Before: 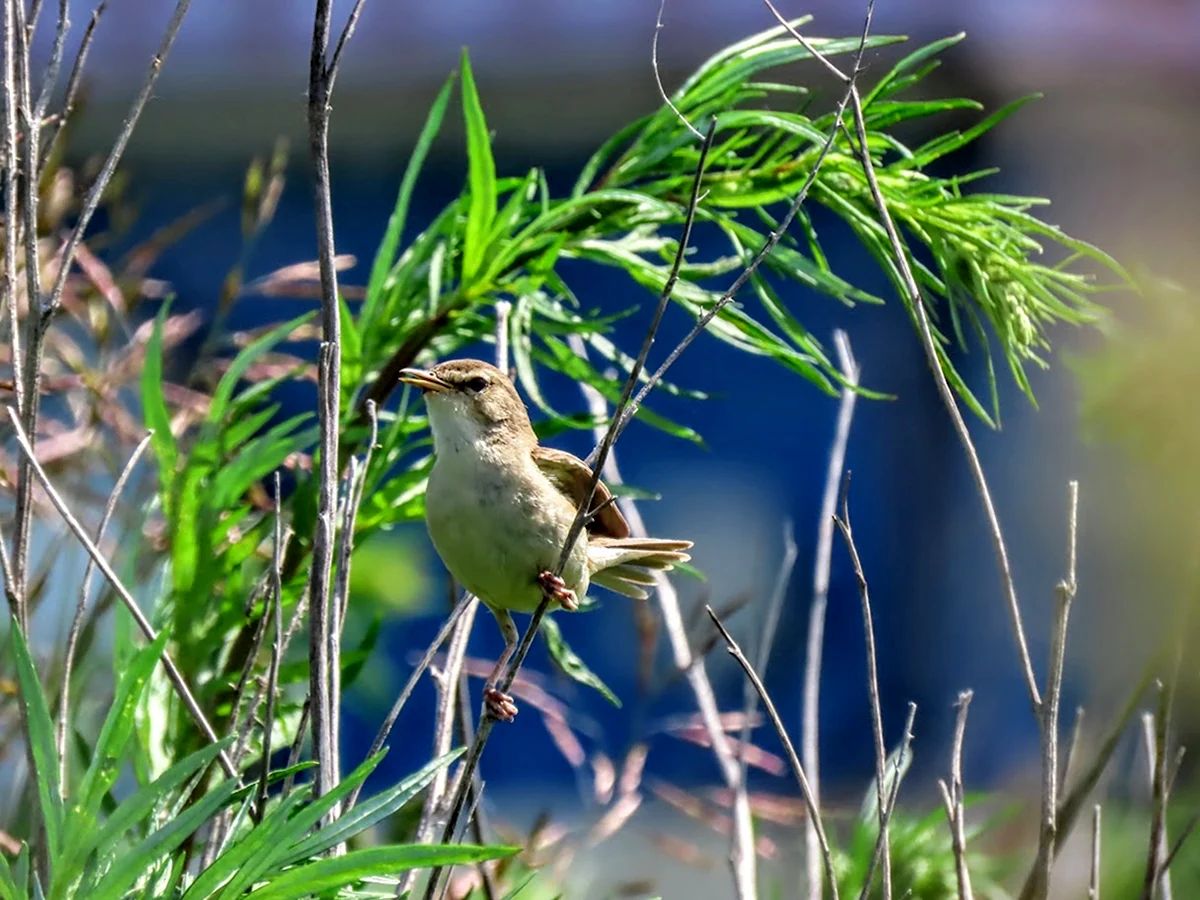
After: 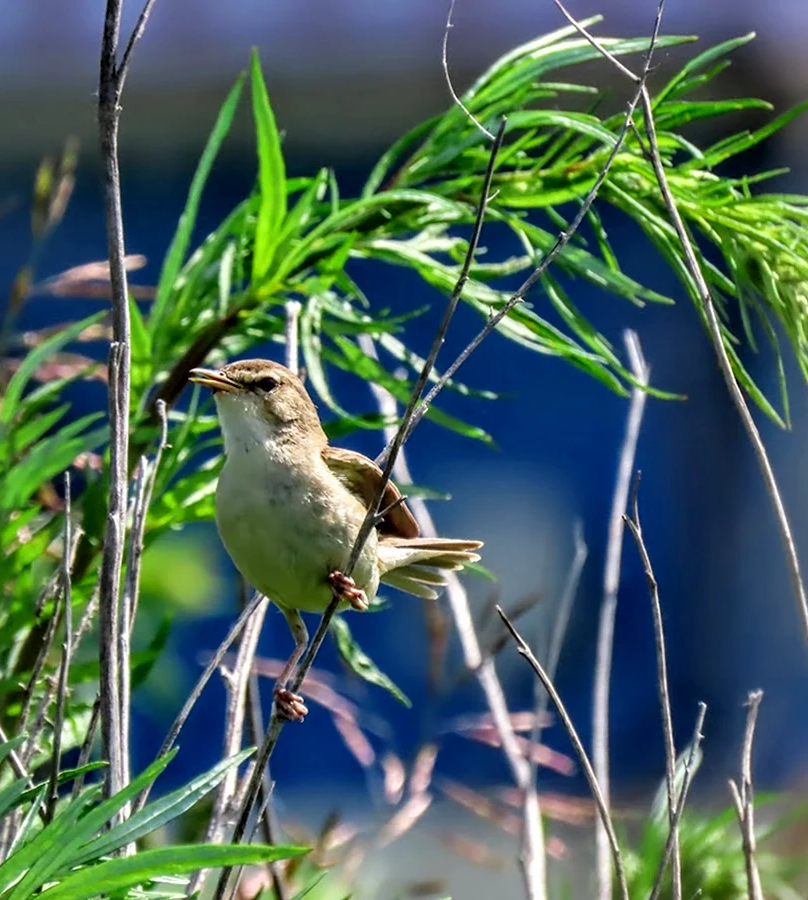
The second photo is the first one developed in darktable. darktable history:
crop and rotate: left 17.545%, right 15.091%
